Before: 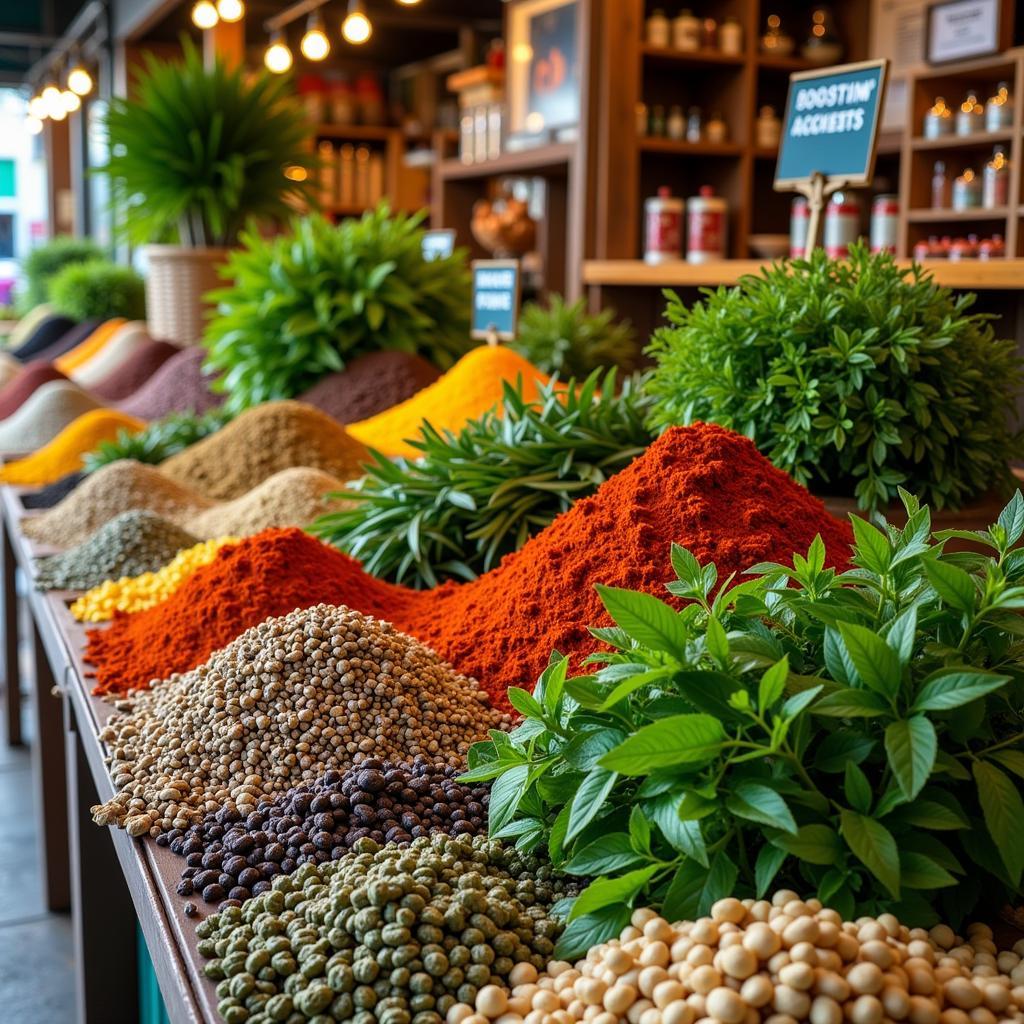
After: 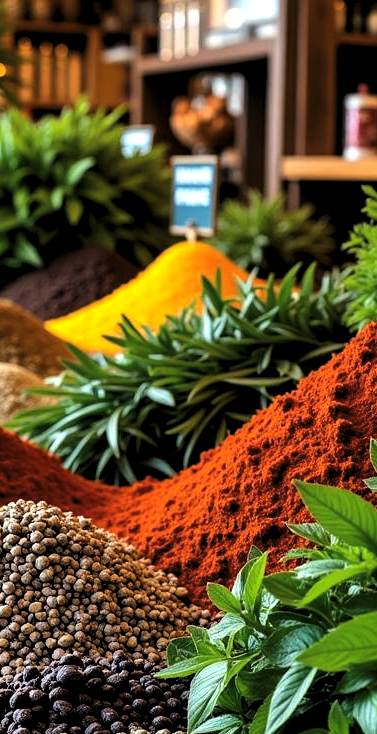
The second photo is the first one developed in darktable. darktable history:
levels: white 99.92%, levels [0.129, 0.519, 0.867]
crop and rotate: left 29.447%, top 10.227%, right 33.672%, bottom 18.055%
shadows and highlights: low approximation 0.01, soften with gaussian
